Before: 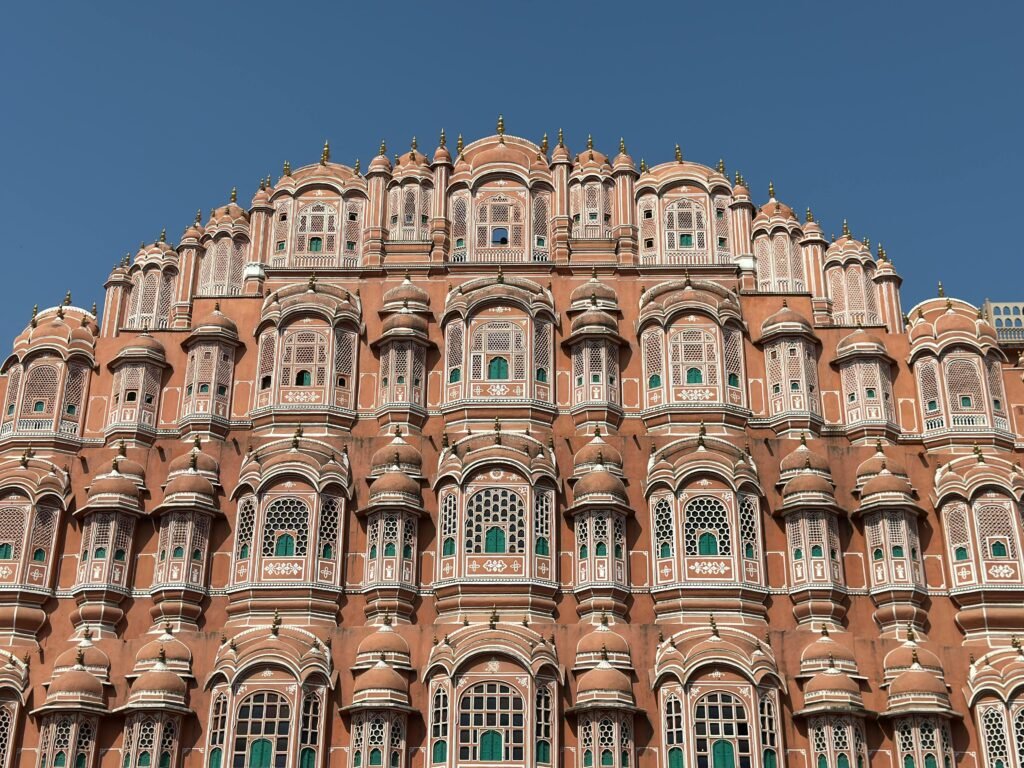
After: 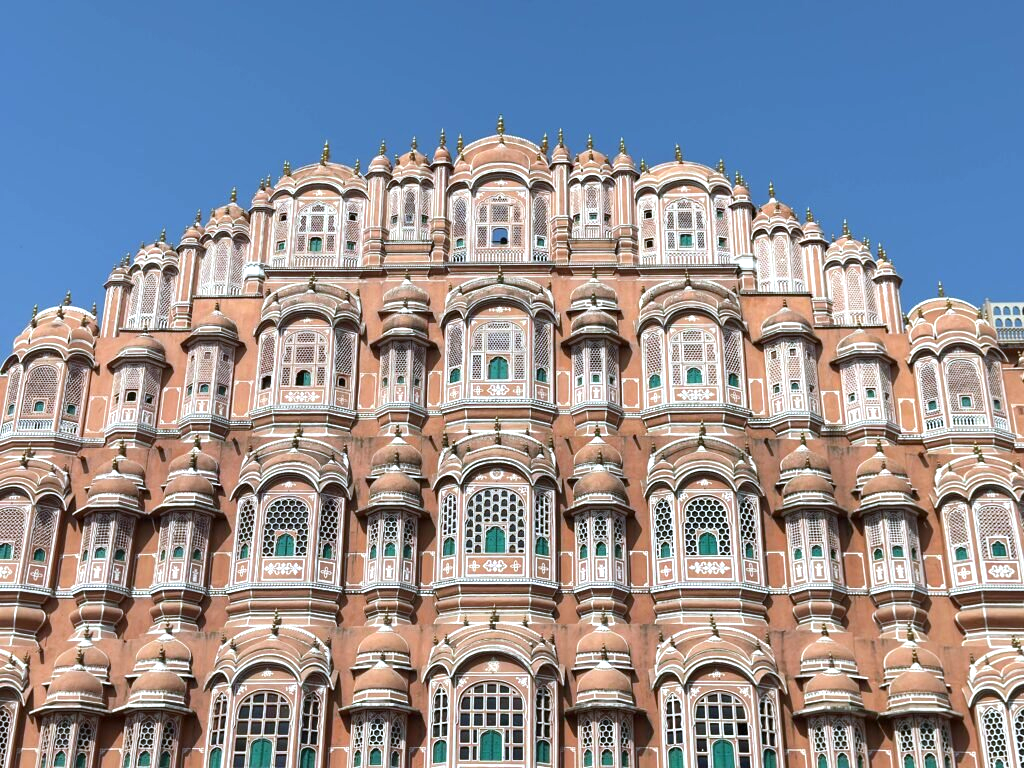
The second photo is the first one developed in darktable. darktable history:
exposure: black level correction 0, exposure 0.7 EV, compensate exposure bias true, compensate highlight preservation false
white balance: red 0.924, blue 1.095
